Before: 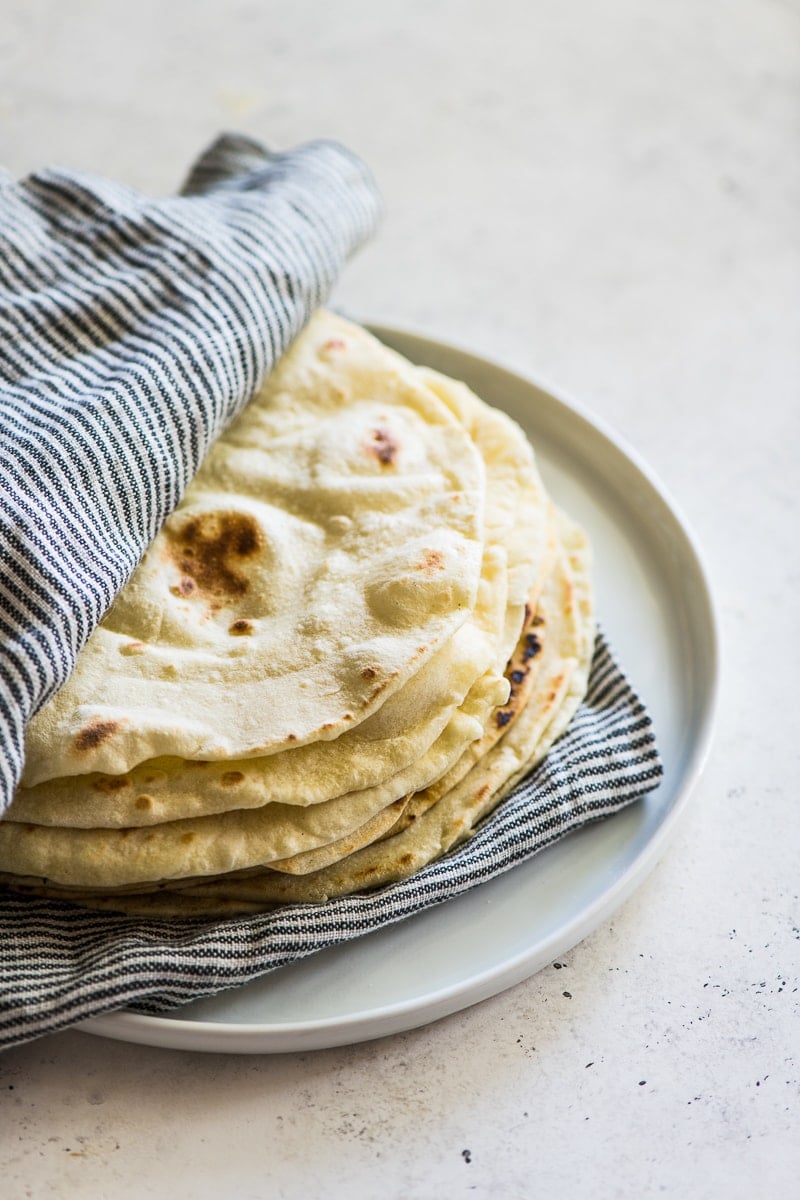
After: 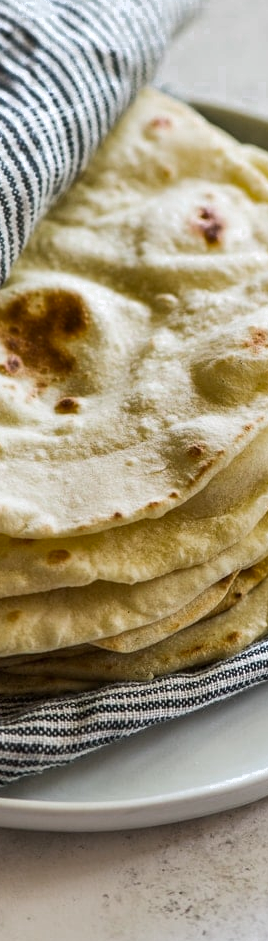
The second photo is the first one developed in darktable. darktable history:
color zones: curves: ch0 [(0.203, 0.433) (0.607, 0.517) (0.697, 0.696) (0.705, 0.897)]
crop and rotate: left 21.77%, top 18.528%, right 44.676%, bottom 2.997%
shadows and highlights: shadows 60, soften with gaussian
